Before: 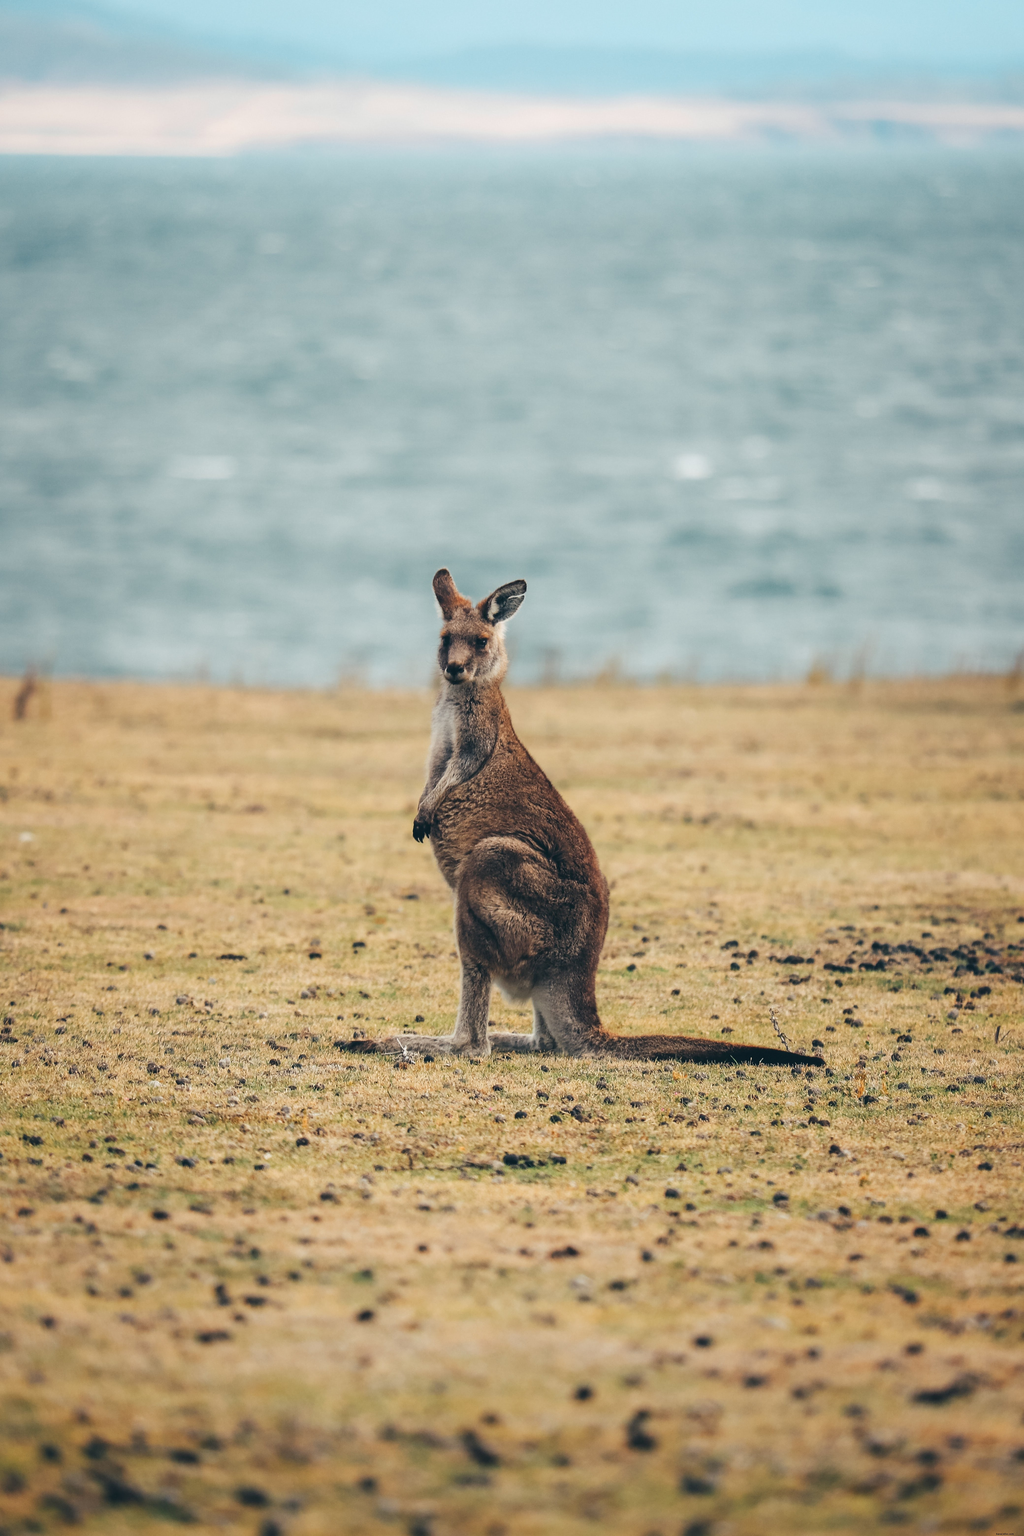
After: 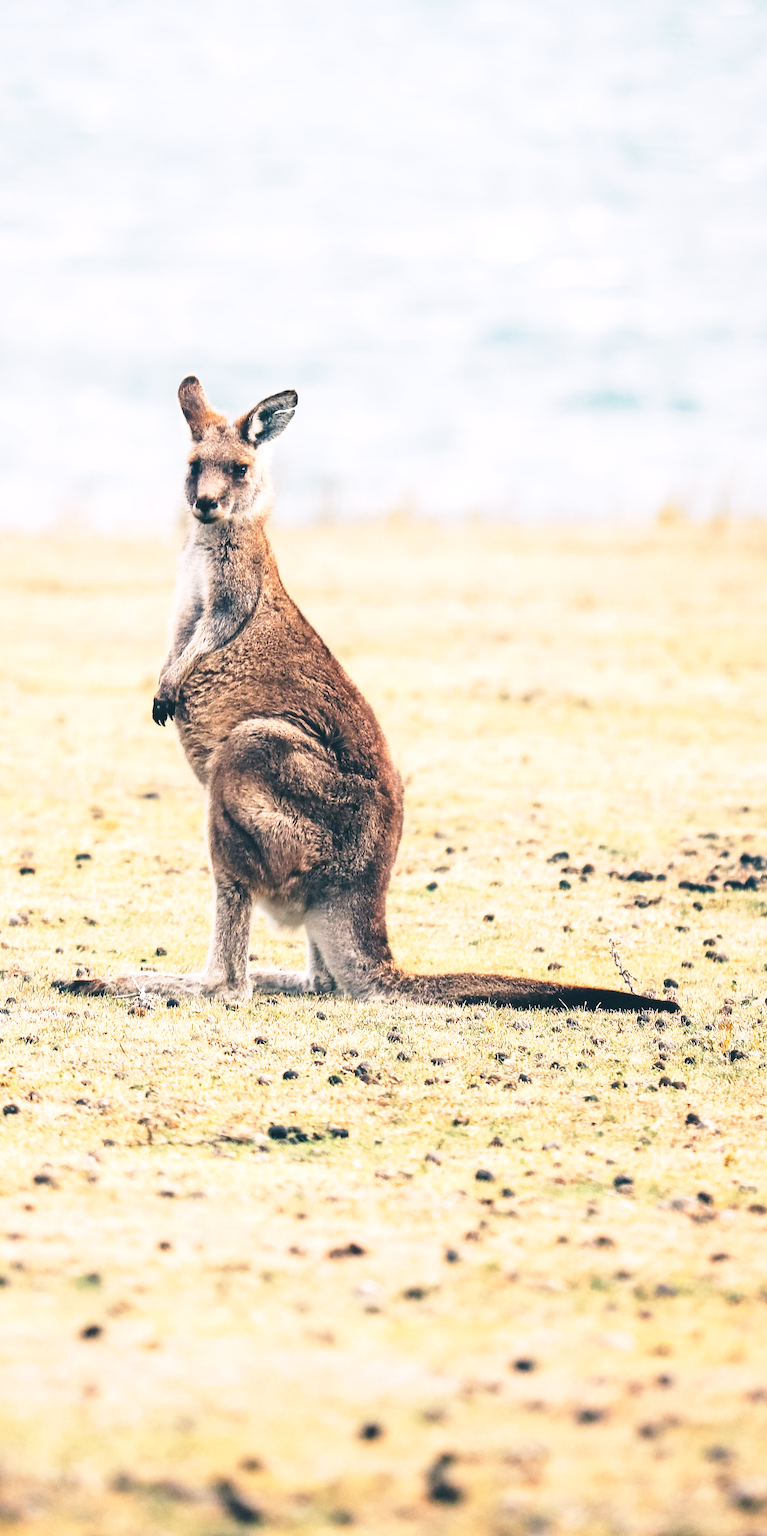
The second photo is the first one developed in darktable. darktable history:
crop and rotate: left 28.733%, top 17.957%, right 12.746%, bottom 3.947%
exposure: exposure 0.756 EV, compensate highlight preservation false
base curve: curves: ch0 [(0, 0) (0.028, 0.03) (0.121, 0.232) (0.46, 0.748) (0.859, 0.968) (1, 1)], preserve colors none
color correction: highlights a* 3.1, highlights b* -1.52, shadows a* -0.093, shadows b* 2.46, saturation 0.98
